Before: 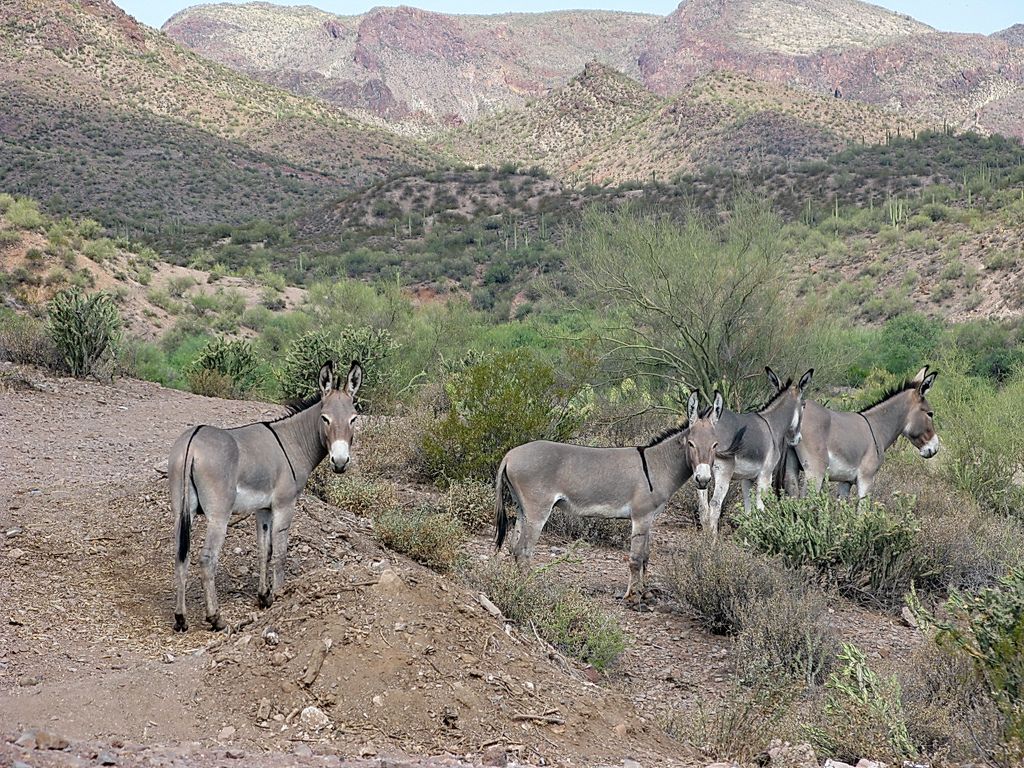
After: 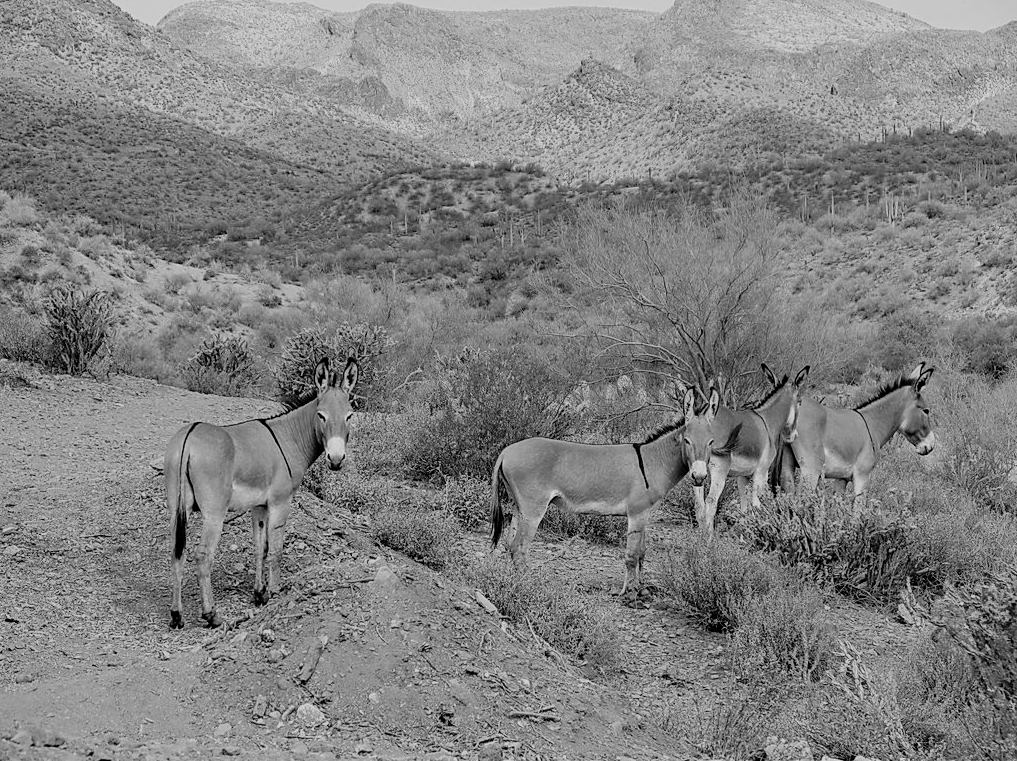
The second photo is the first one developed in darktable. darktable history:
crop: left 0.434%, top 0.485%, right 0.244%, bottom 0.386%
monochrome: on, module defaults
white balance: emerald 1
color correction: highlights a* 0.207, highlights b* 2.7, shadows a* -0.874, shadows b* -4.78
color balance rgb: perceptual saturation grading › global saturation 20%, global vibrance 20%
filmic rgb: black relative exposure -7.65 EV, white relative exposure 4.56 EV, hardness 3.61
vignetting: fall-off start 116.67%, fall-off radius 59.26%, brightness -0.31, saturation -0.056
